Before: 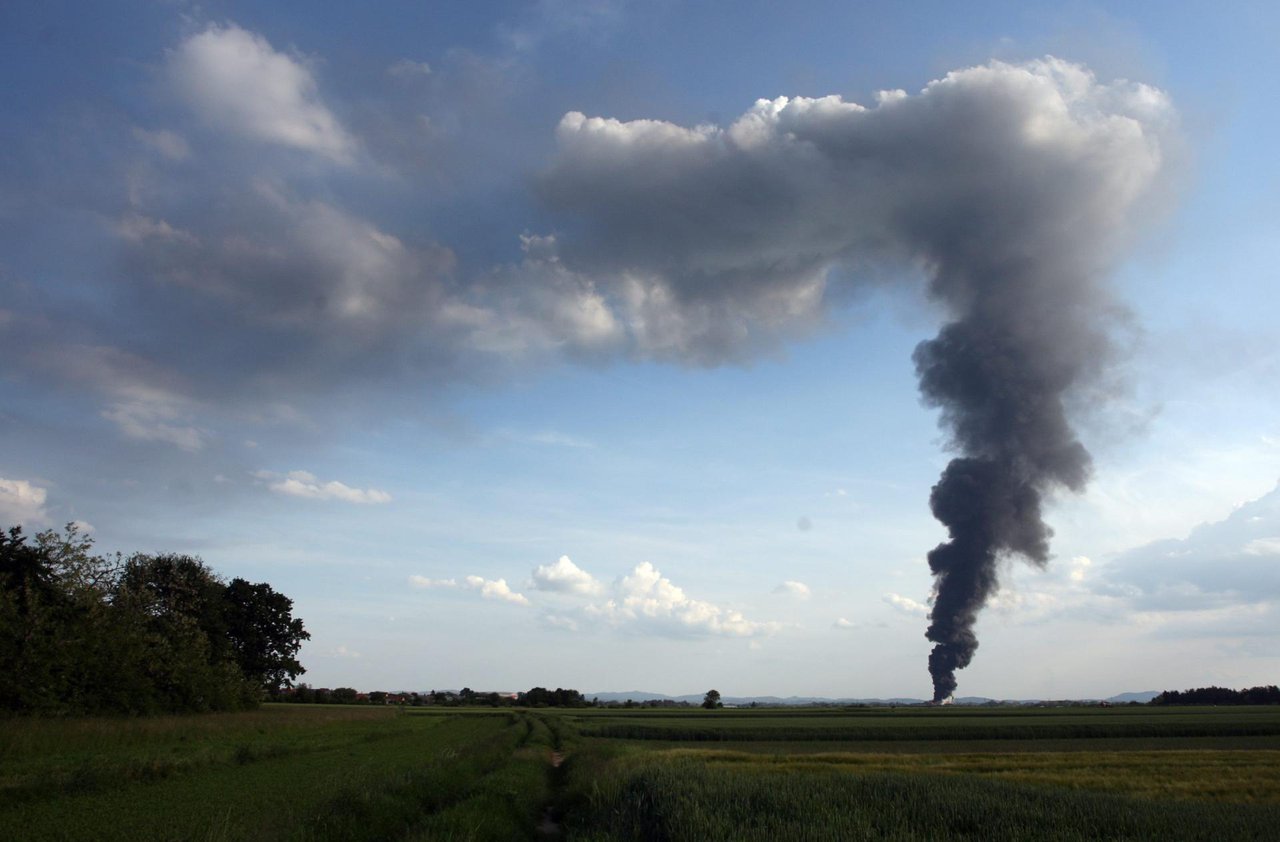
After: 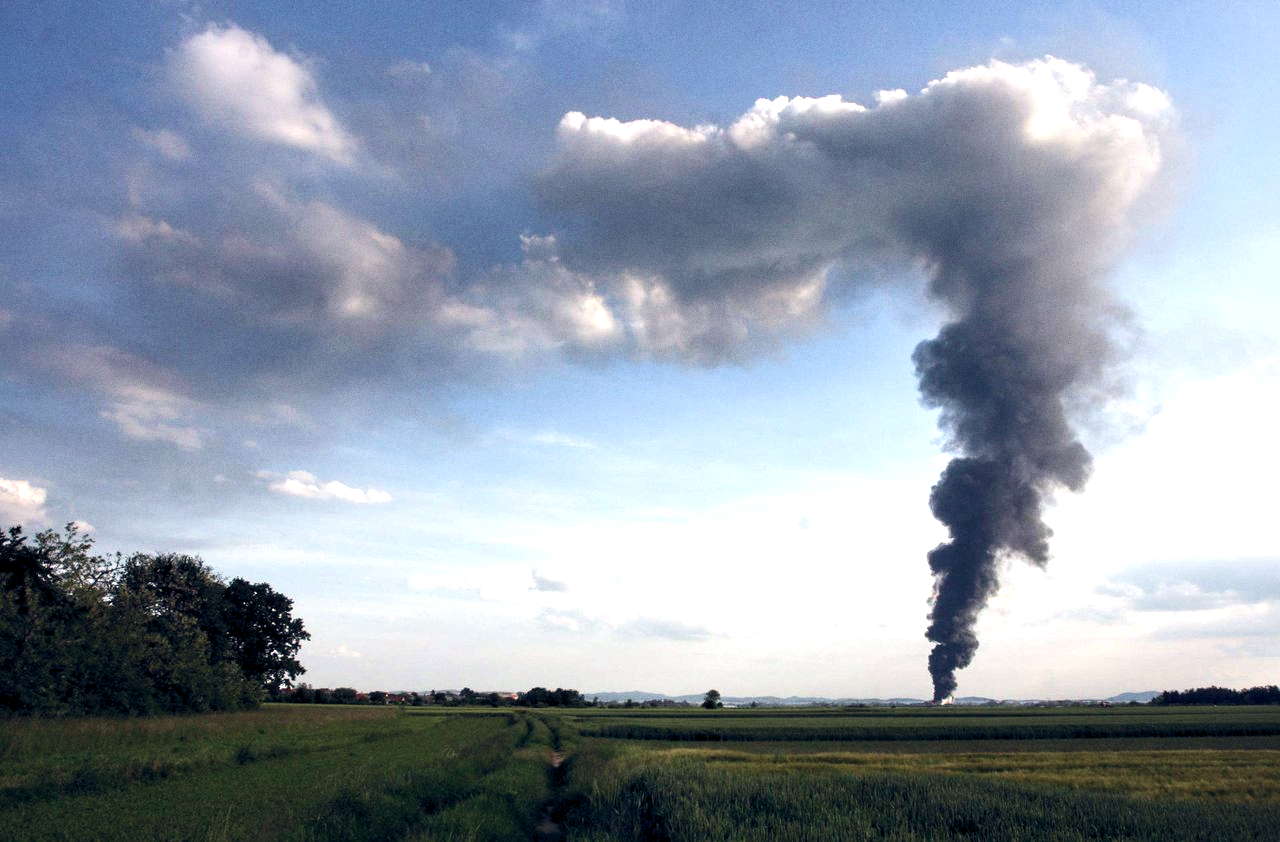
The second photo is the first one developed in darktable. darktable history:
exposure: black level correction 0, exposure 0.7 EV, compensate exposure bias true, compensate highlight preservation false
grain: on, module defaults
velvia: strength 15%
color balance rgb: shadows lift › hue 87.51°, highlights gain › chroma 1.62%, highlights gain › hue 55.1°, global offset › chroma 0.1%, global offset › hue 253.66°, linear chroma grading › global chroma 0.5%
contrast equalizer: y [[0.545, 0.572, 0.59, 0.59, 0.571, 0.545], [0.5 ×6], [0.5 ×6], [0 ×6], [0 ×6]]
